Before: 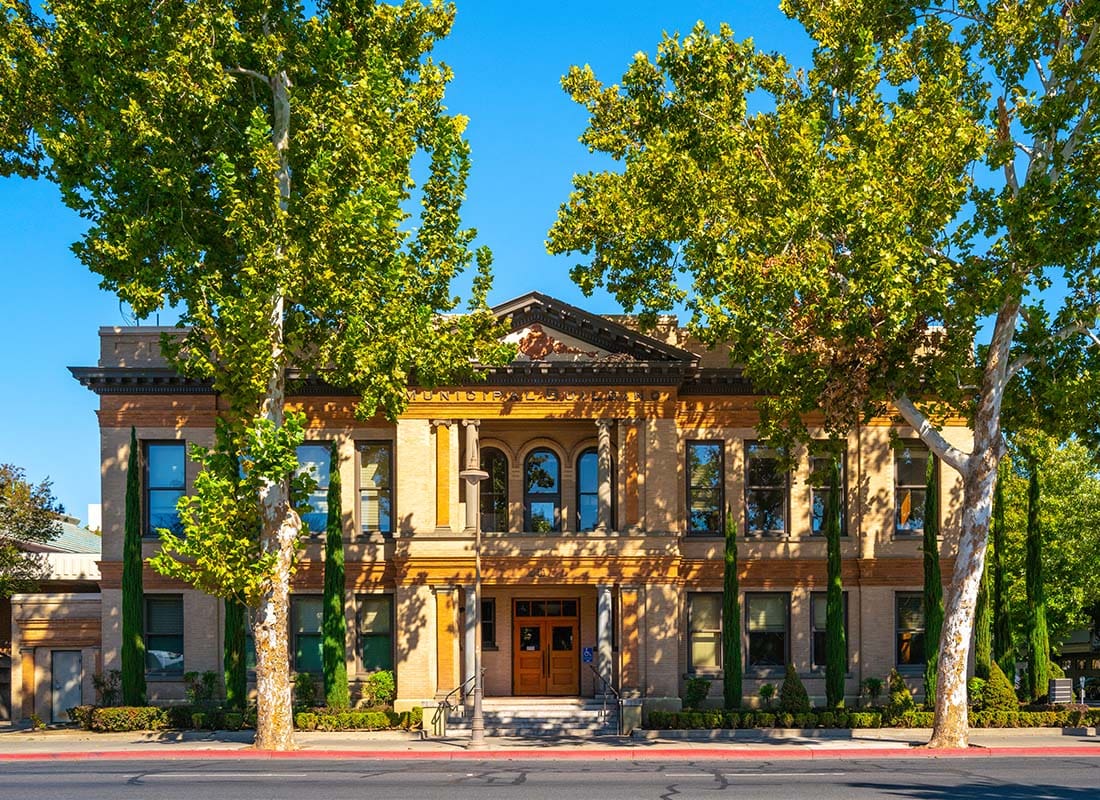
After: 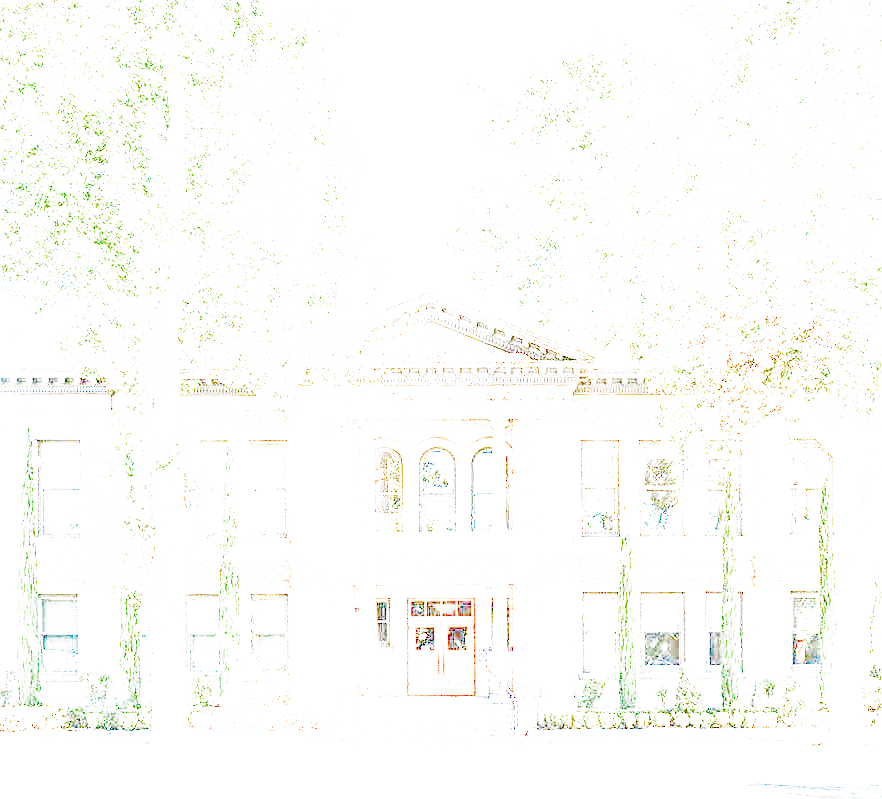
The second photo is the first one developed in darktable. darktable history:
exposure: exposure 7.901 EV, compensate highlight preservation false
crop and rotate: left 9.581%, right 10.18%
contrast equalizer: y [[0.5, 0.542, 0.583, 0.625, 0.667, 0.708], [0.5 ×6], [0.5 ×6], [0 ×6], [0 ×6]]
filmic rgb: black relative exposure -7.65 EV, white relative exposure 4.56 EV, threshold 5.96 EV, hardness 3.61, add noise in highlights 0.001, preserve chrominance no, color science v3 (2019), use custom middle-gray values true, contrast in highlights soft, enable highlight reconstruction true
color balance rgb: perceptual saturation grading › global saturation 0.487%
tone equalizer: on, module defaults
